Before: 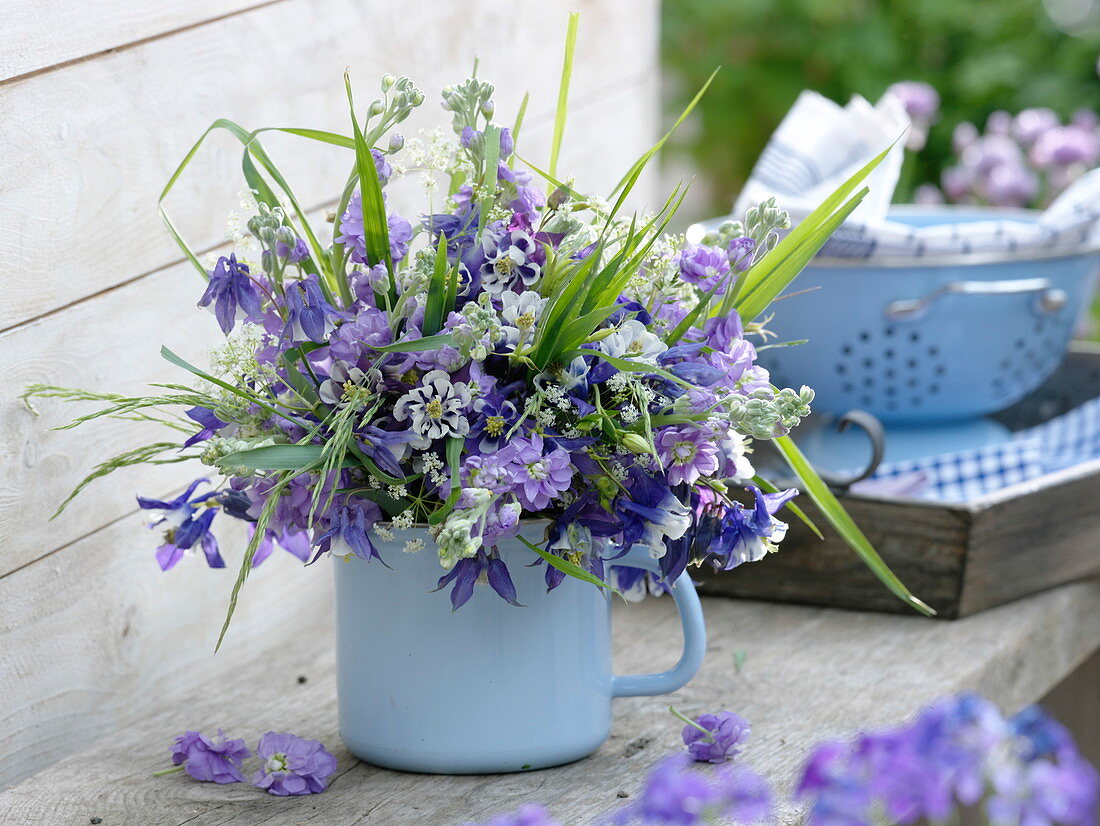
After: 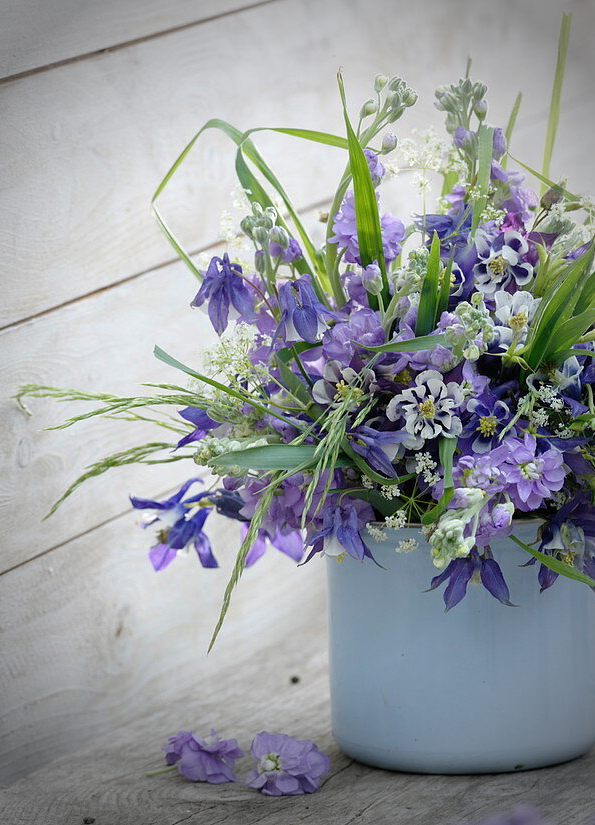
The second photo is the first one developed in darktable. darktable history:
crop: left 0.703%, right 45.15%, bottom 0.085%
vignetting: fall-off start 64.87%, brightness -0.704, saturation -0.487, width/height ratio 0.887, unbound false
